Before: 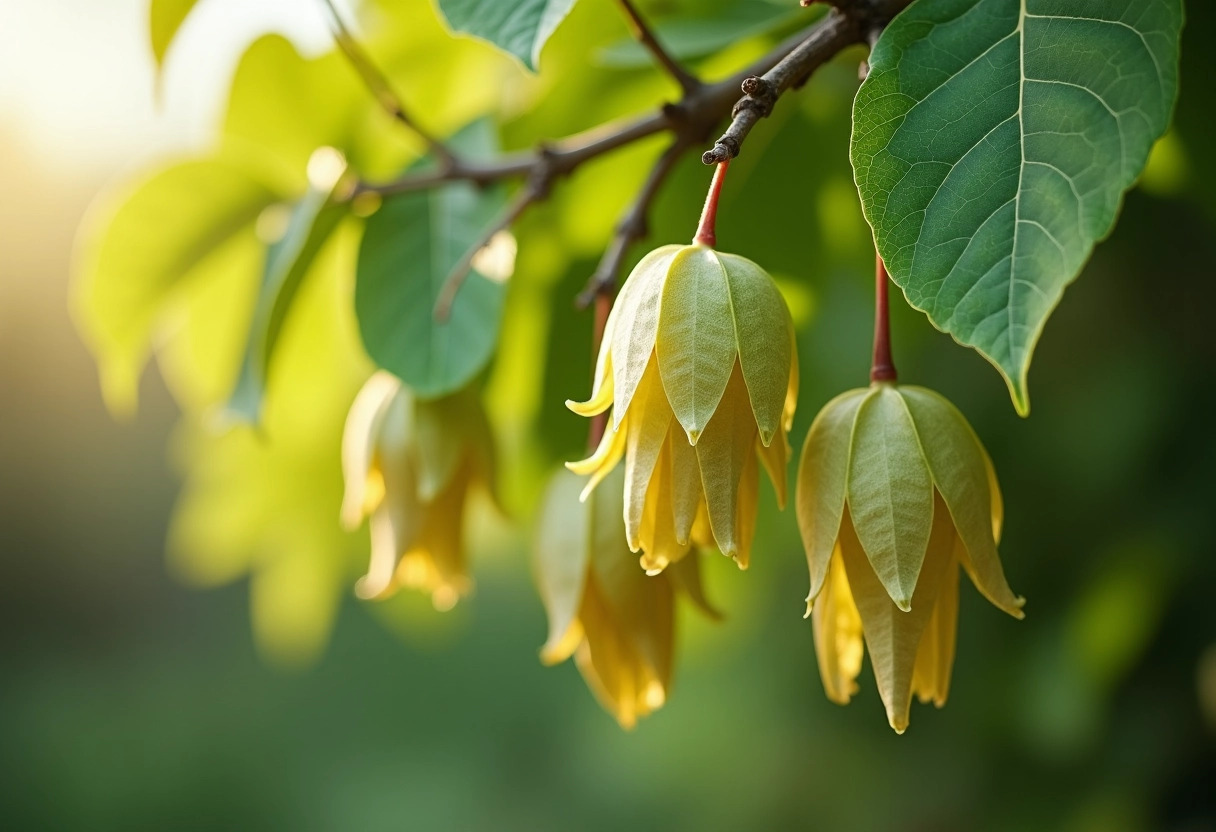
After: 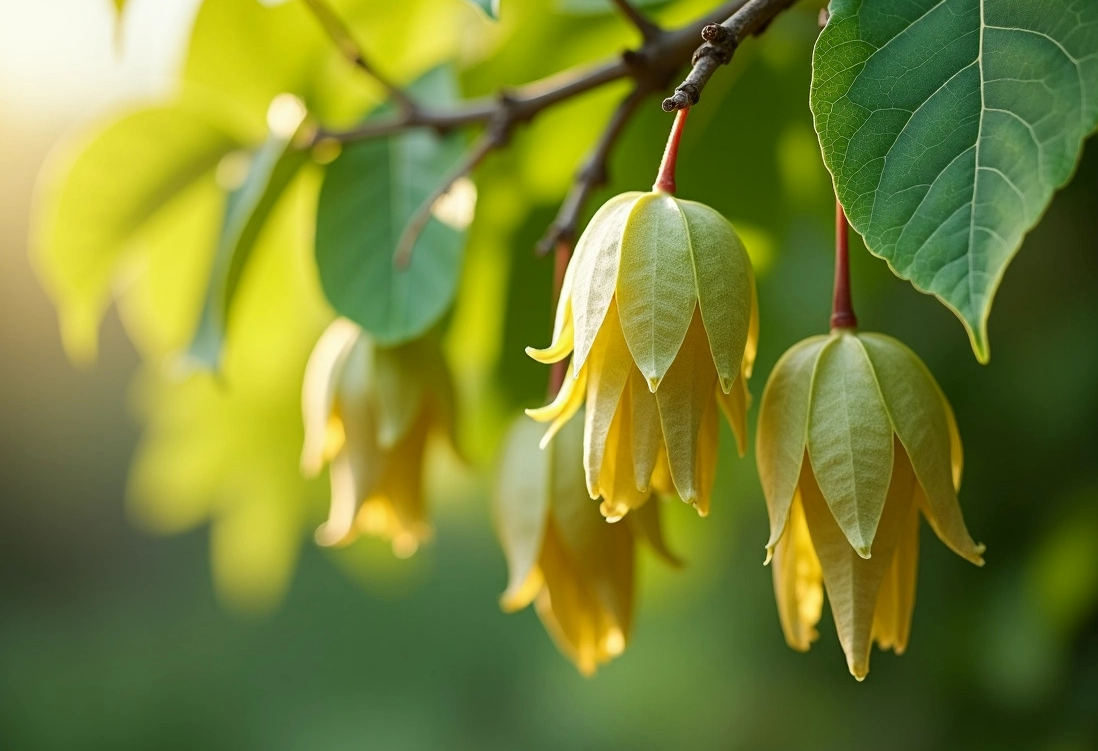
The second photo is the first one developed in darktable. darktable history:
exposure: black level correction 0.001, compensate highlight preservation false
crop: left 3.305%, top 6.436%, right 6.389%, bottom 3.258%
